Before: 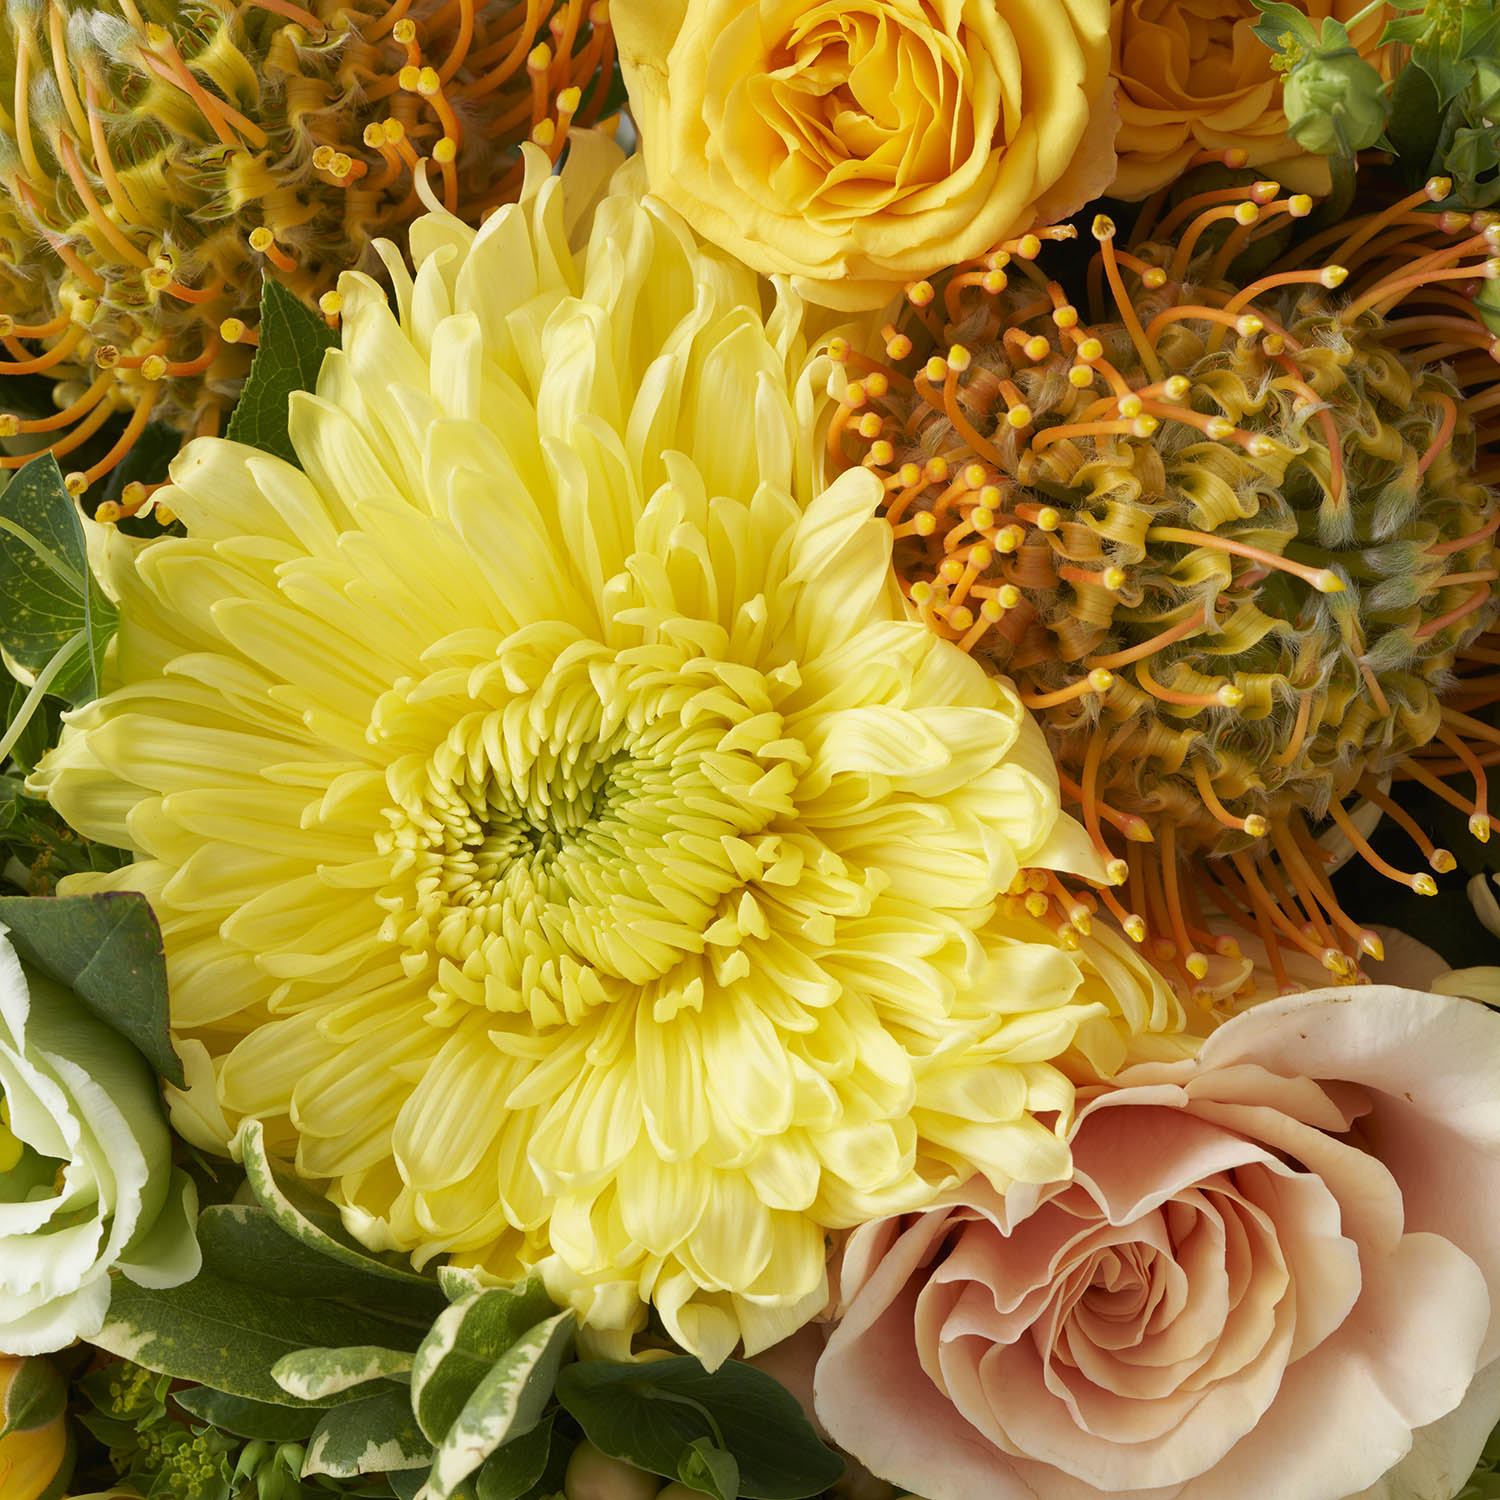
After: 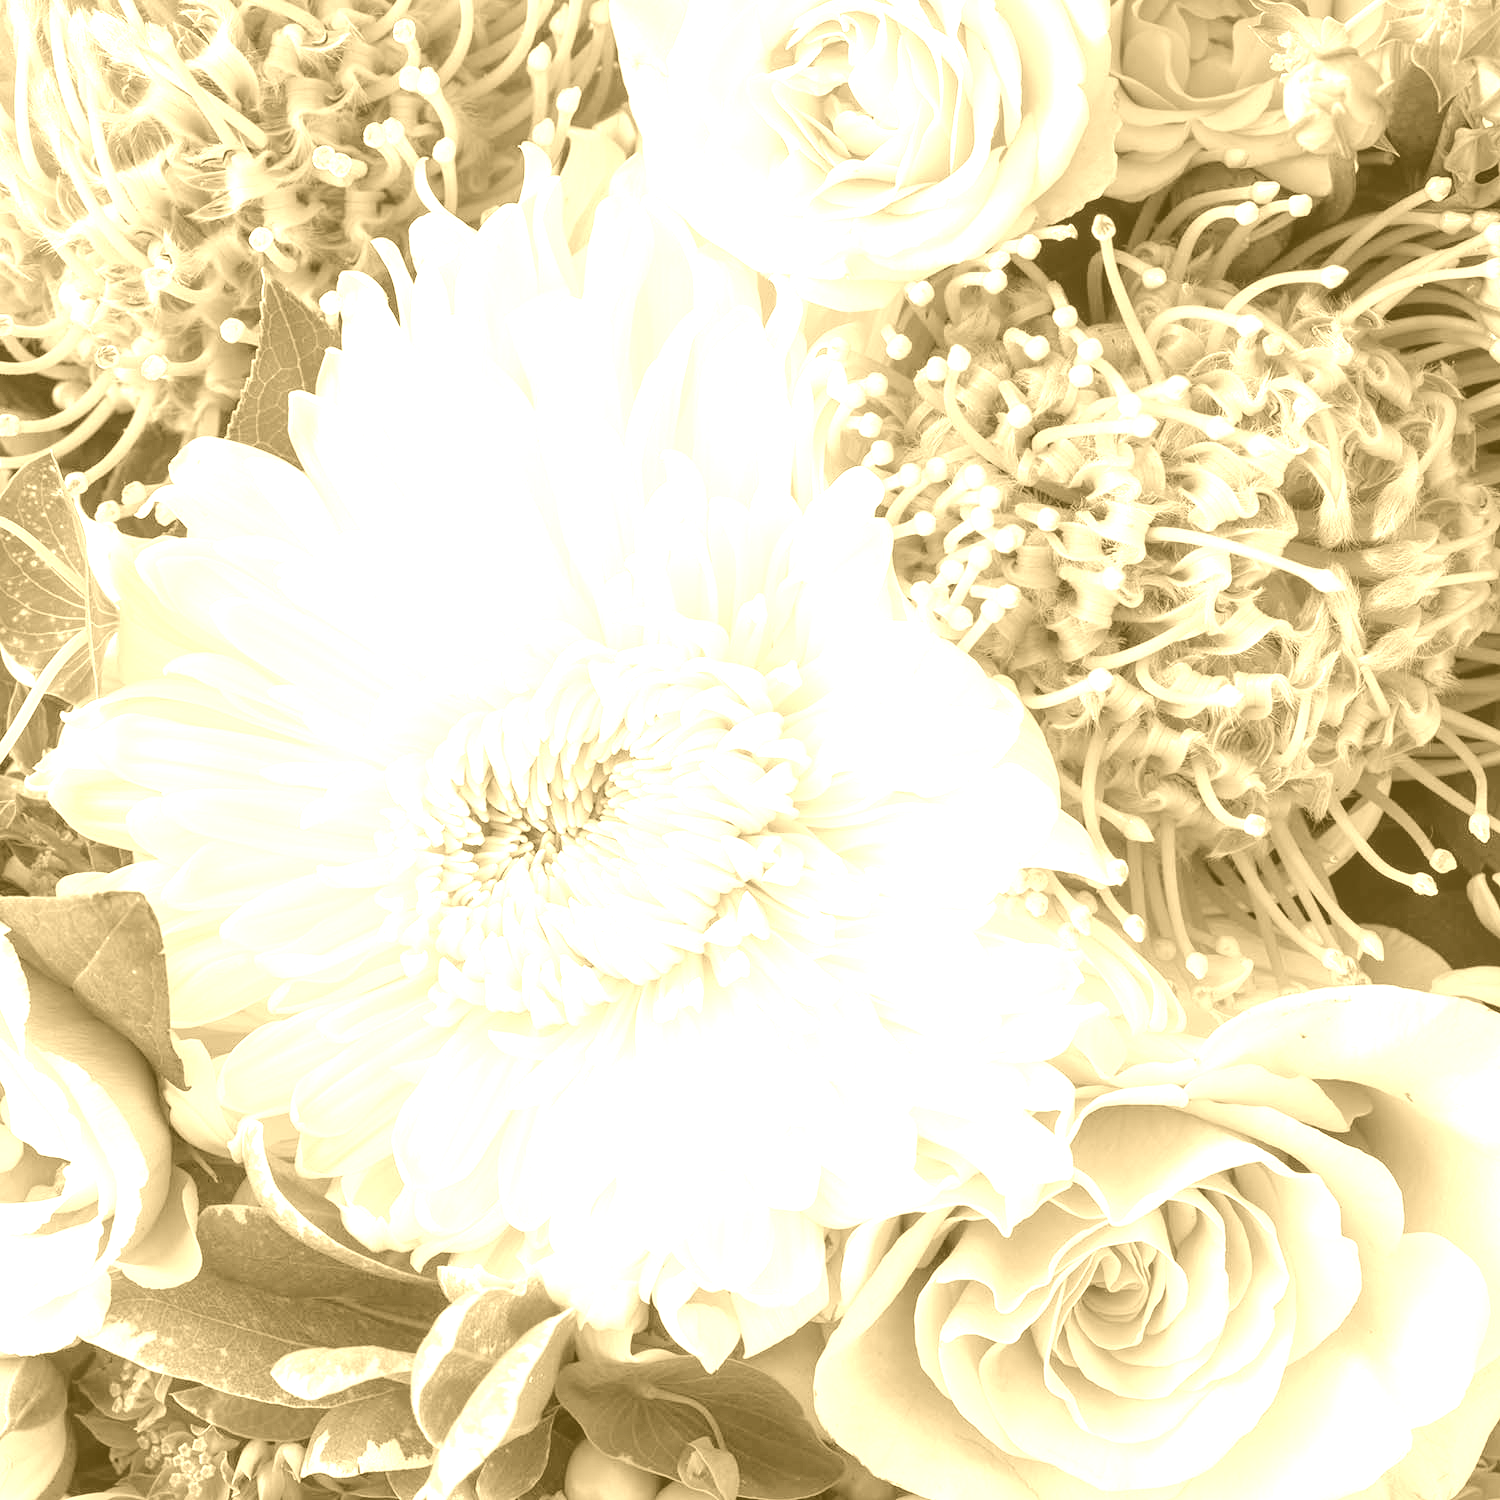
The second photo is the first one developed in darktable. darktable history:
exposure: black level correction 0, exposure 0.5 EV, compensate exposure bias true, compensate highlight preservation false
color correction: highlights a* -14.62, highlights b* -16.22, shadows a* 10.12, shadows b* 29.4
colorize: hue 36°, source mix 100%
contrast brightness saturation: brightness 0.15
color contrast: green-magenta contrast 0.85, blue-yellow contrast 1.25, unbound 0
local contrast: on, module defaults
